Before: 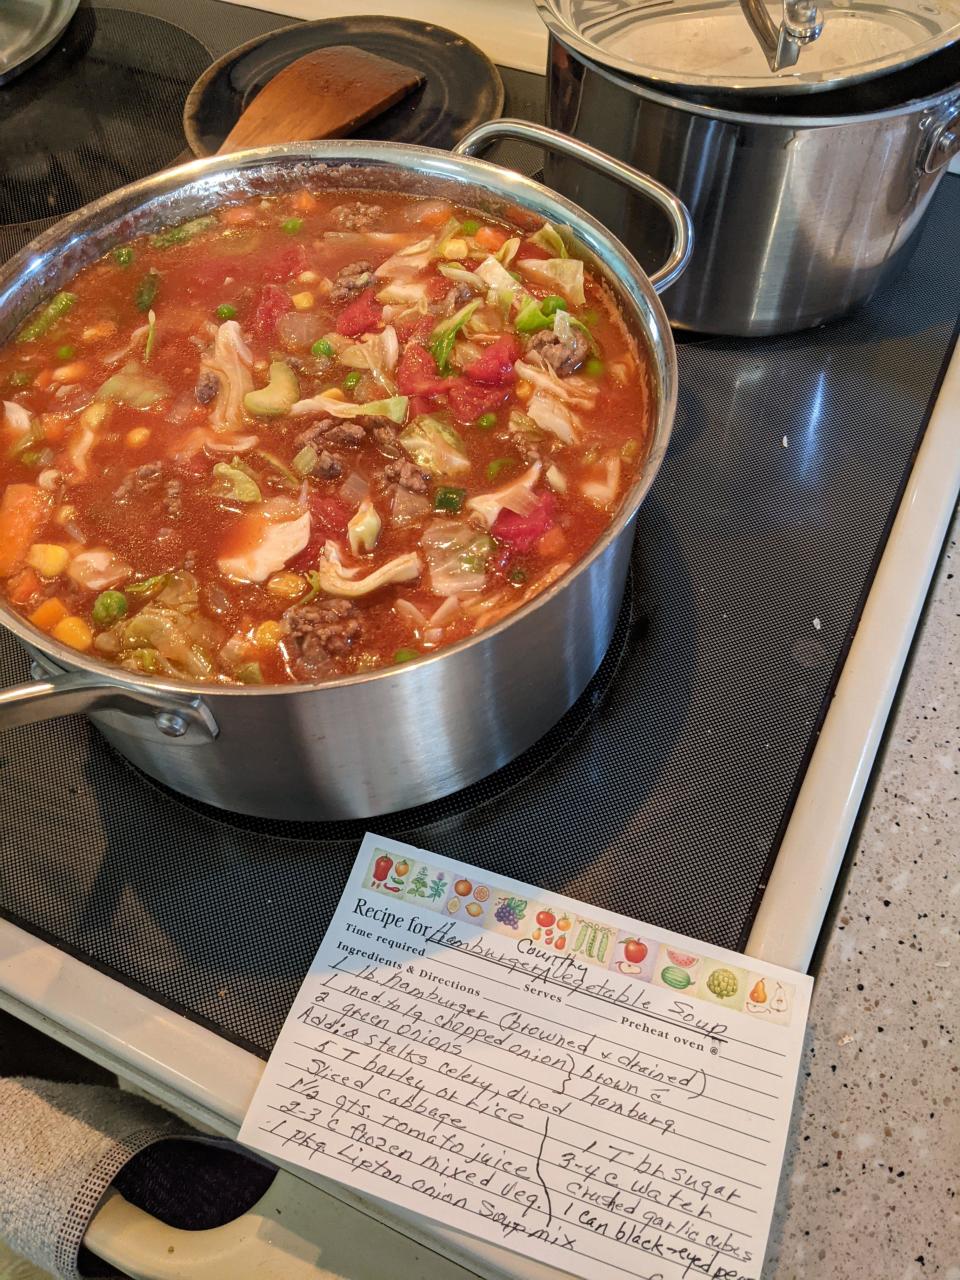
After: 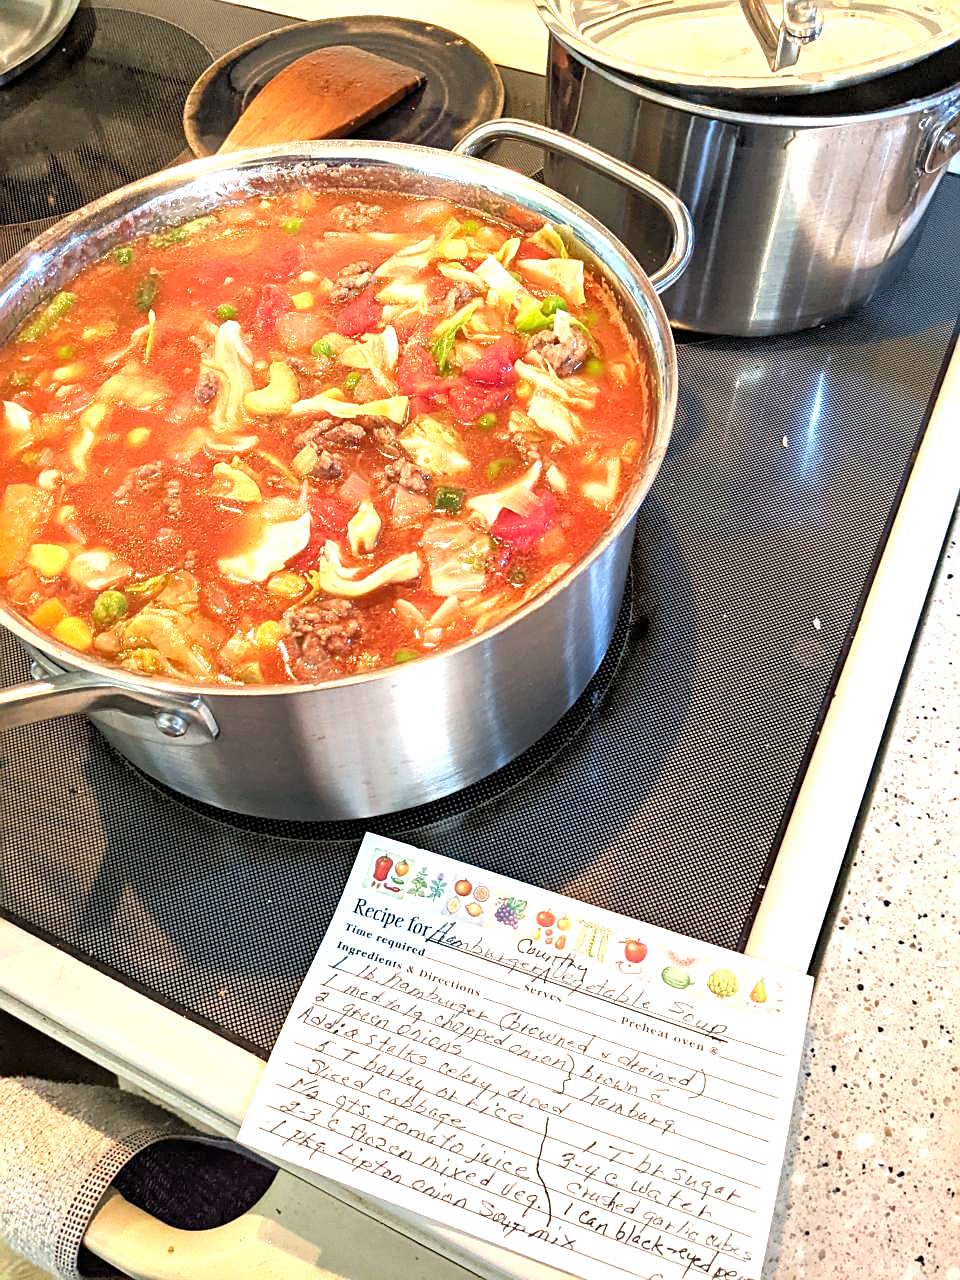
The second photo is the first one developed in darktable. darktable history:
sharpen: on, module defaults
exposure: black level correction 0.001, exposure 1.399 EV, compensate exposure bias true, compensate highlight preservation false
